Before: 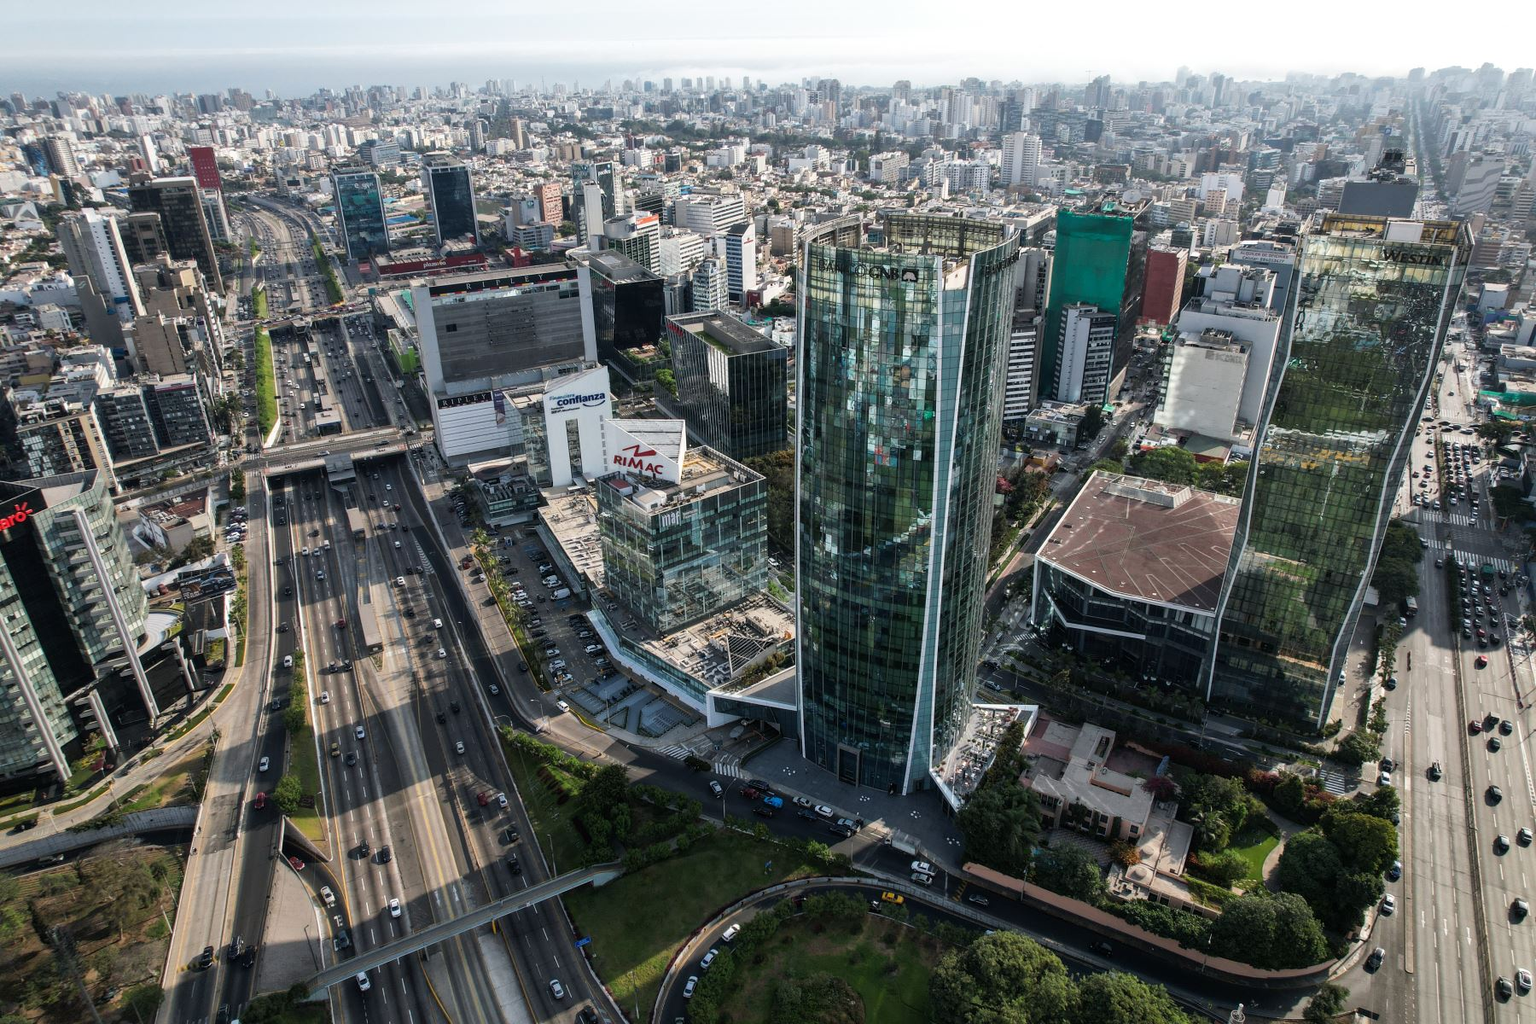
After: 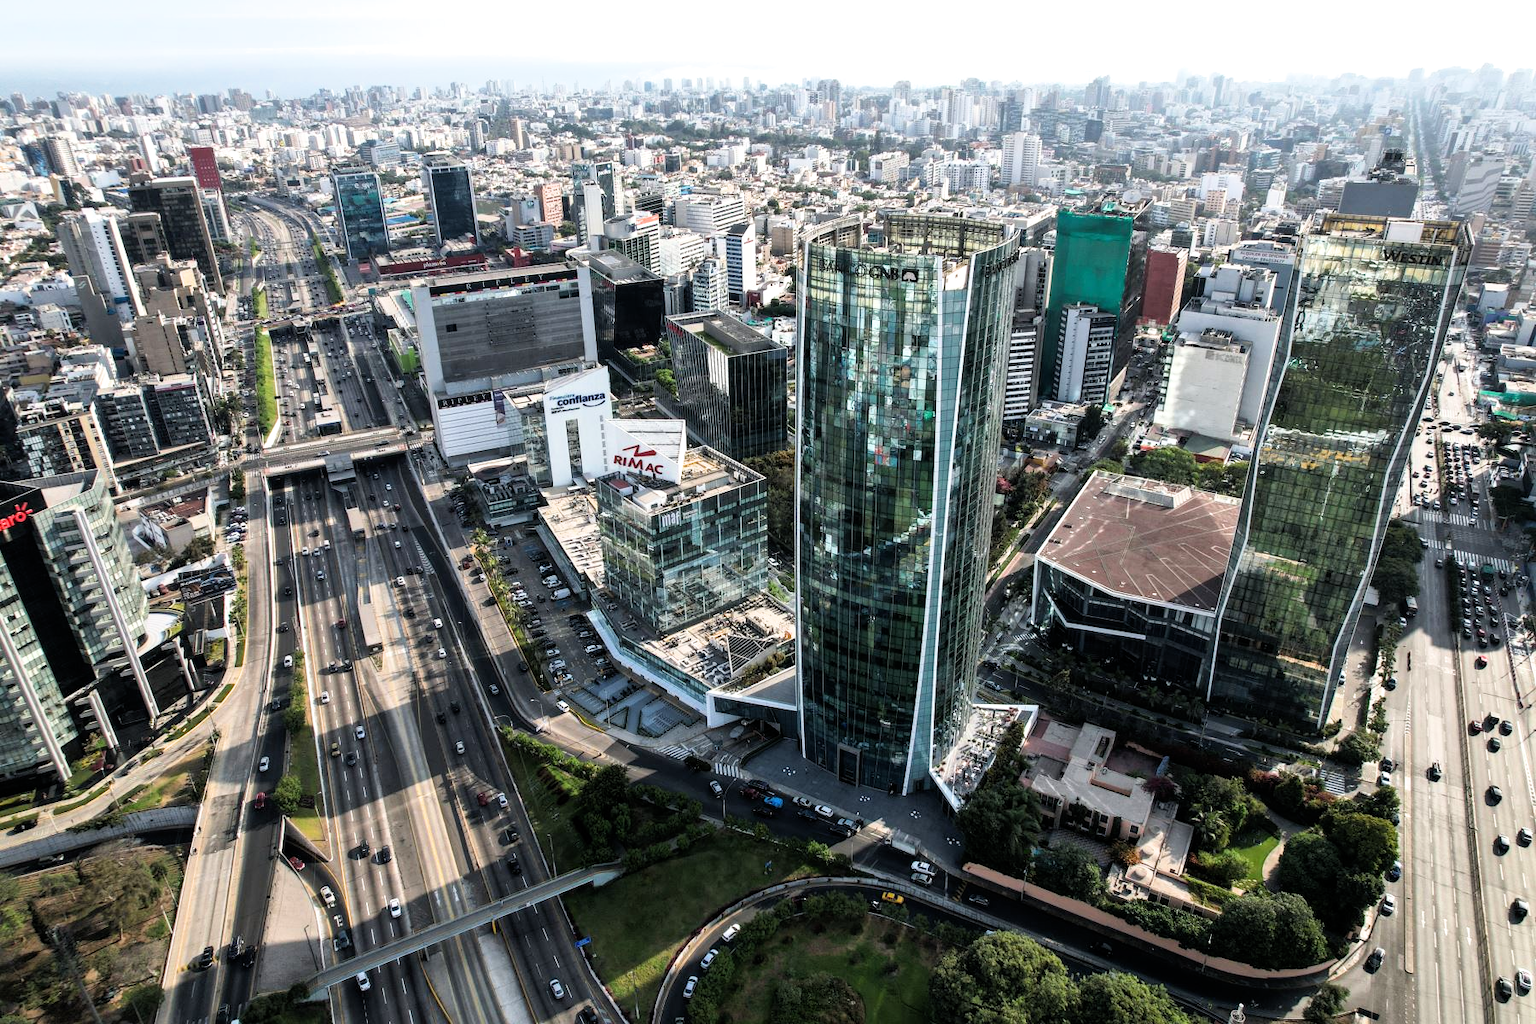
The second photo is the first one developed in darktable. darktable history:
exposure: exposure 0.641 EV, compensate highlight preservation false
filmic rgb: black relative exposure -12.02 EV, white relative exposure 2.81 EV, target black luminance 0%, hardness 8.09, latitude 70.56%, contrast 1.138, highlights saturation mix 10.09%, shadows ↔ highlights balance -0.388%, iterations of high-quality reconstruction 0
